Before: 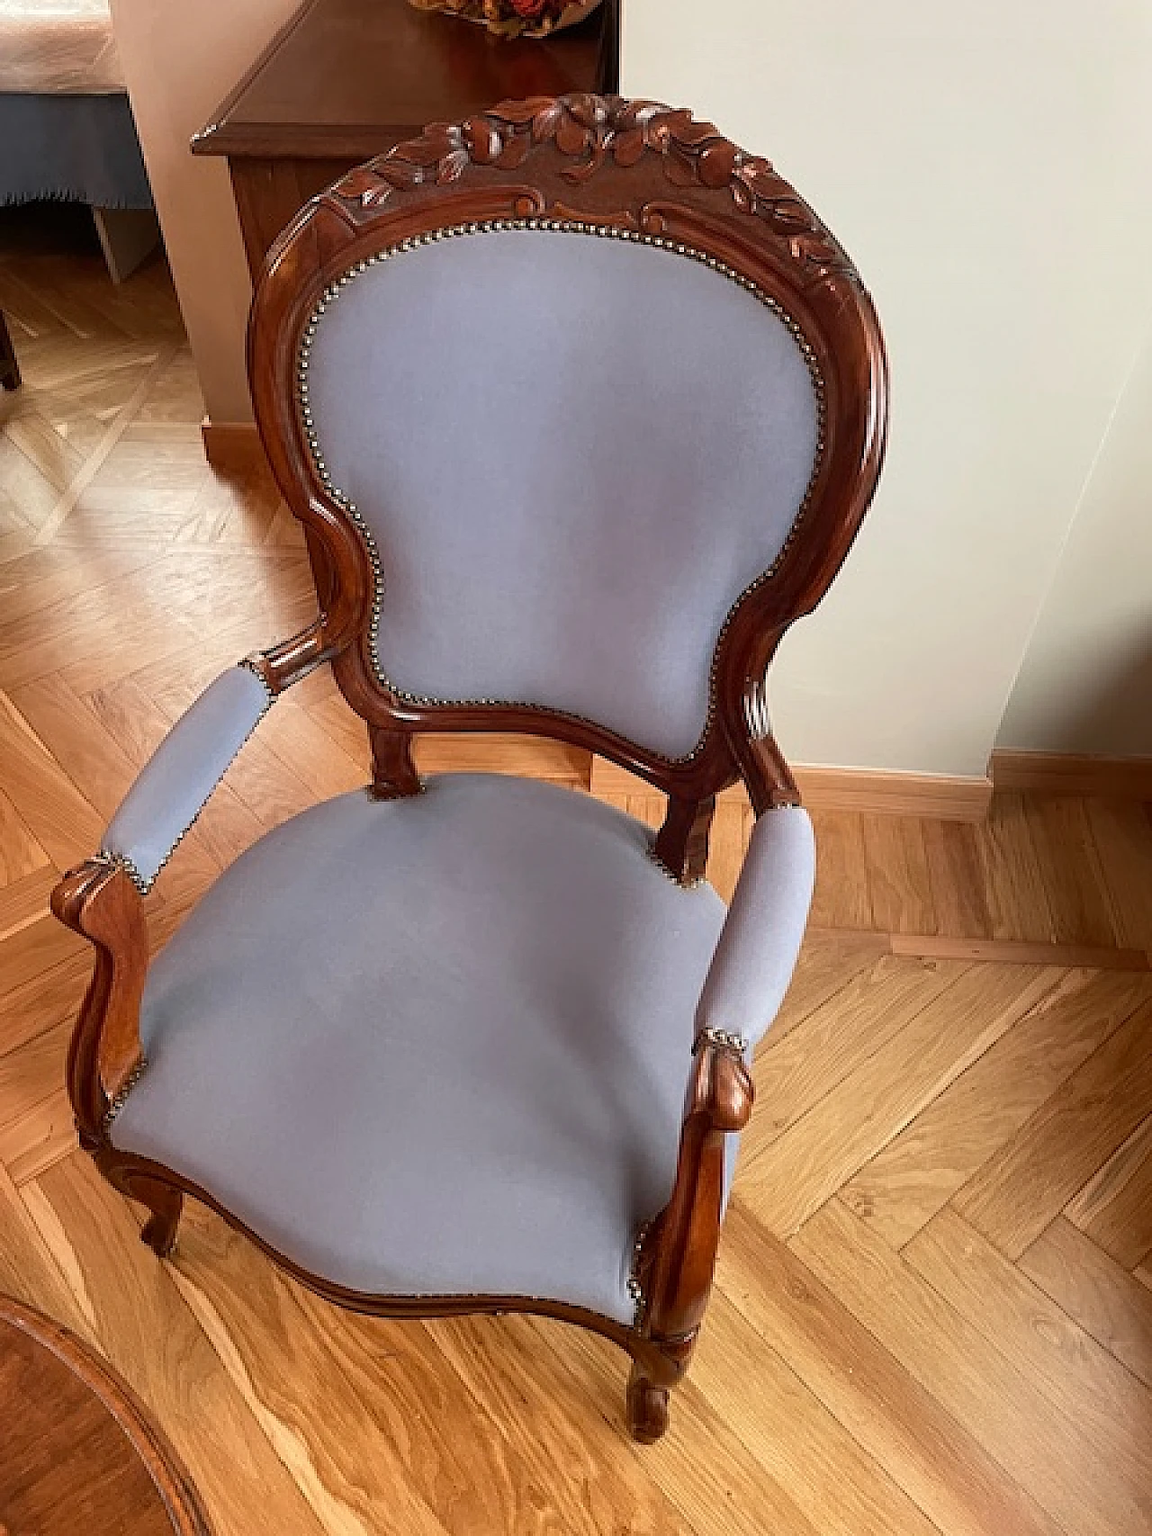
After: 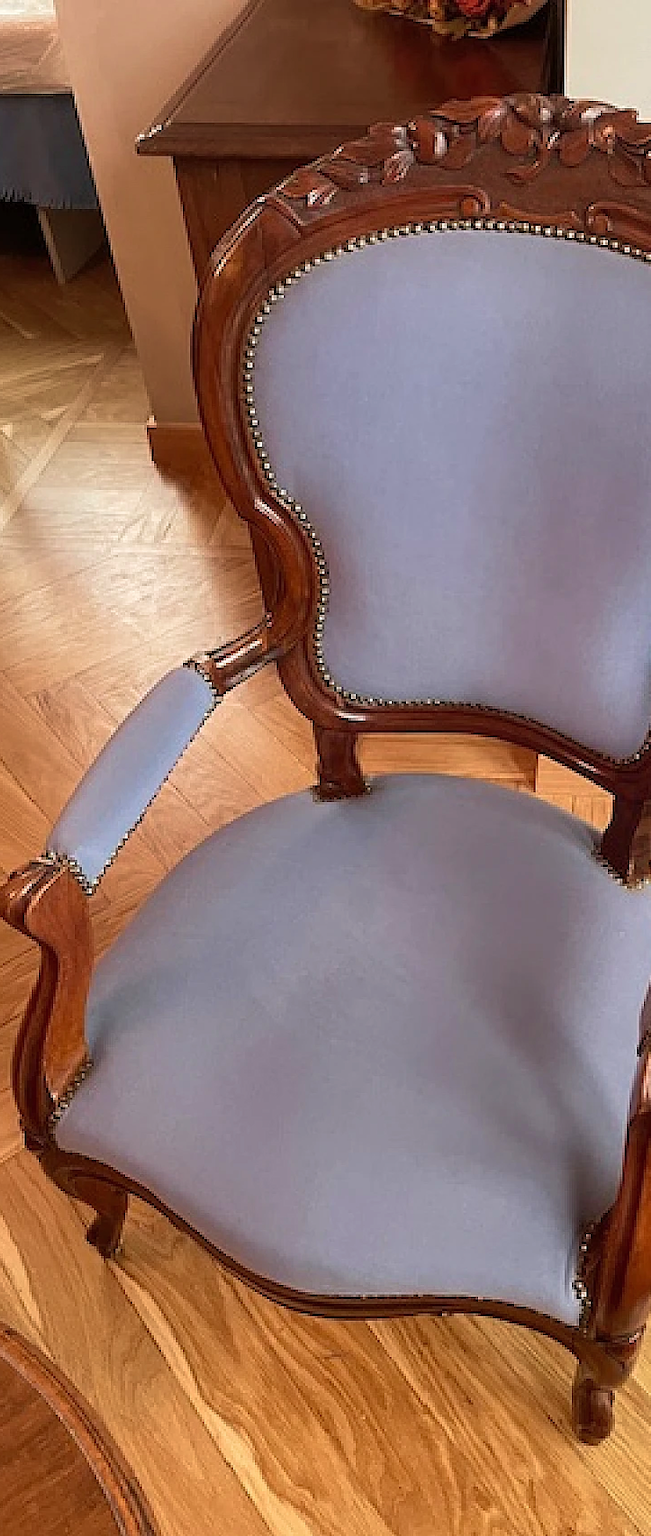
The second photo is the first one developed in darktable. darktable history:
crop: left 4.823%, right 38.569%
shadows and highlights: shadows 25.8, highlights -26.36
velvia: on, module defaults
